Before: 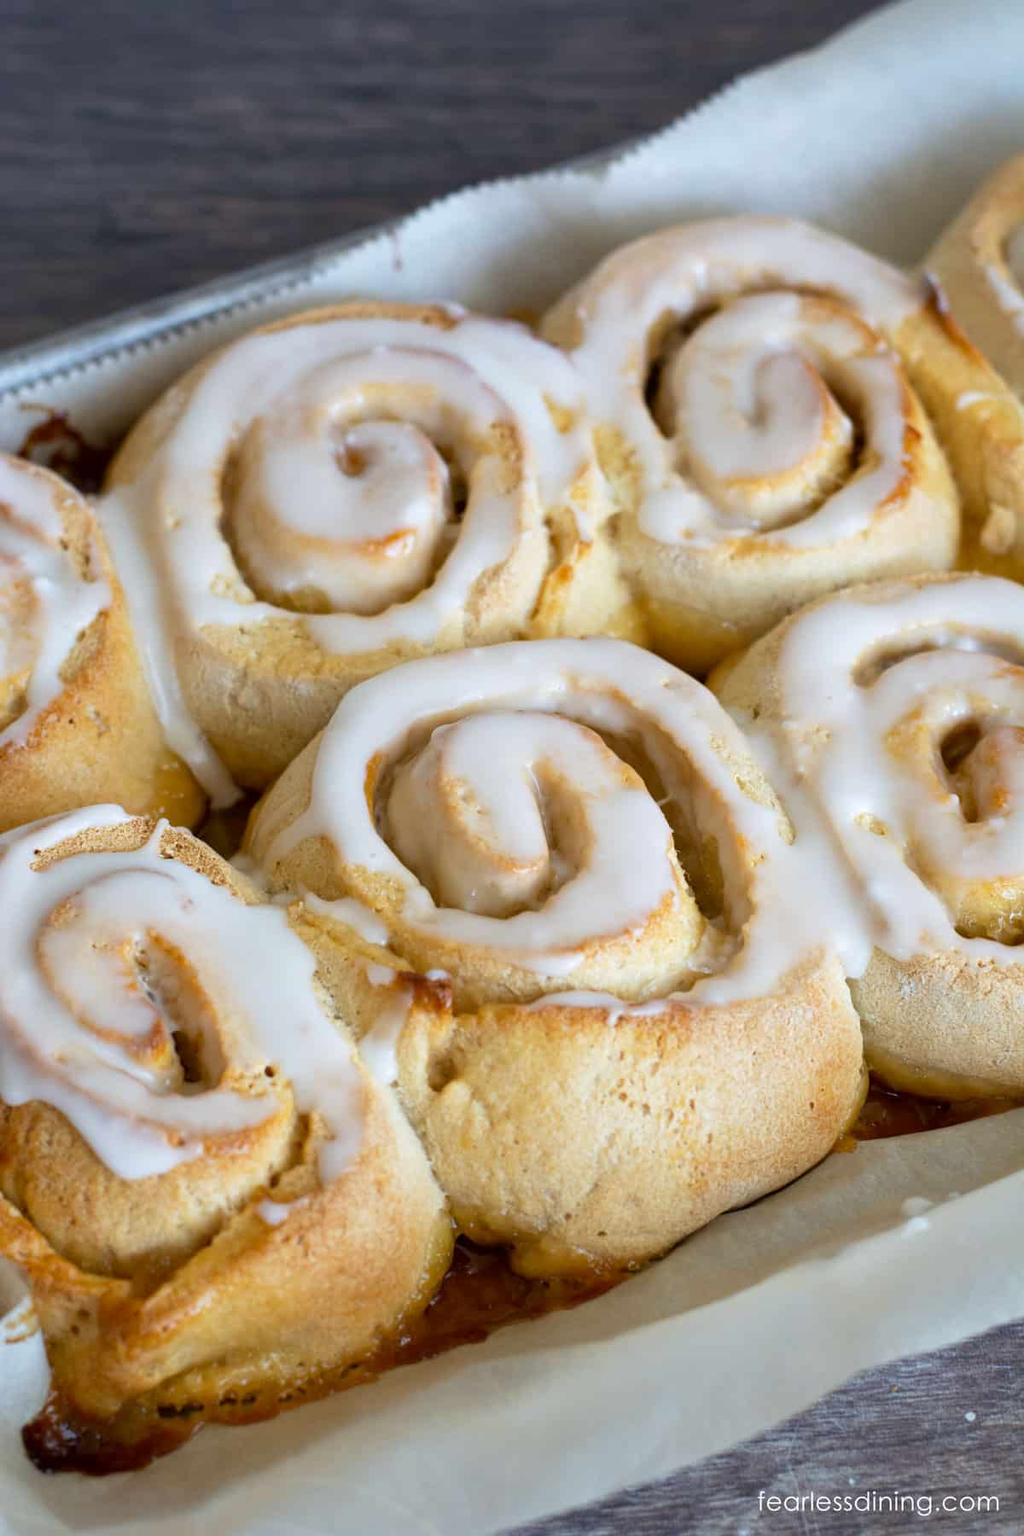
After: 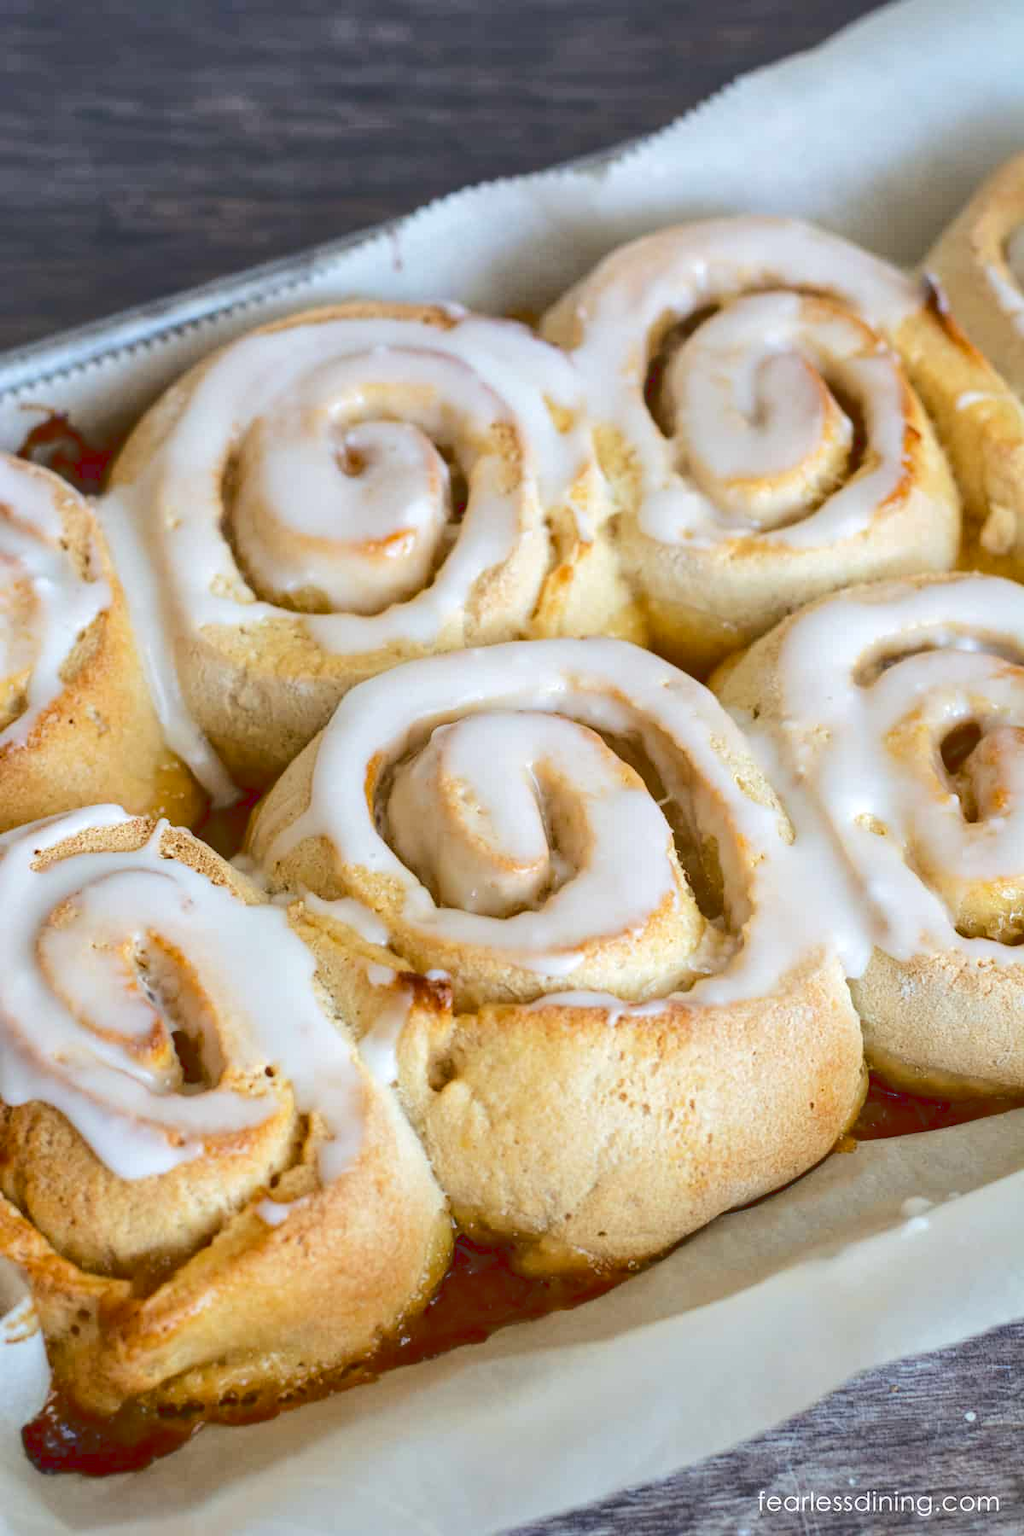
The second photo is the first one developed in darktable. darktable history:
local contrast: on, module defaults
base curve: curves: ch0 [(0, 0.024) (0.055, 0.065) (0.121, 0.166) (0.236, 0.319) (0.693, 0.726) (1, 1)]
